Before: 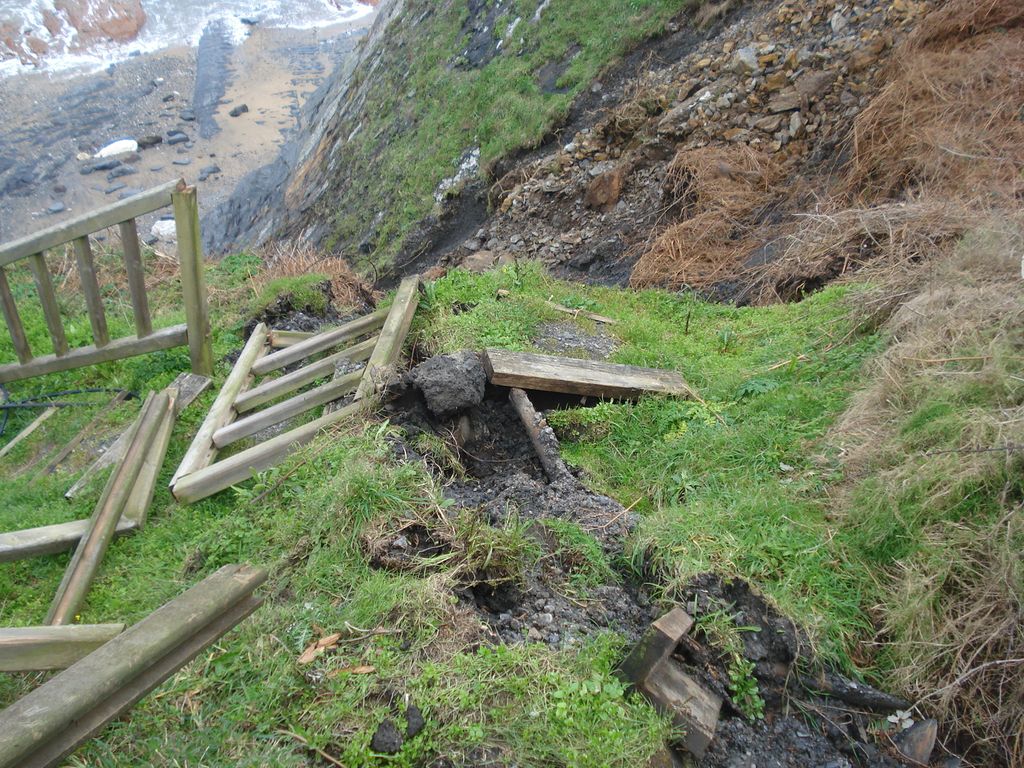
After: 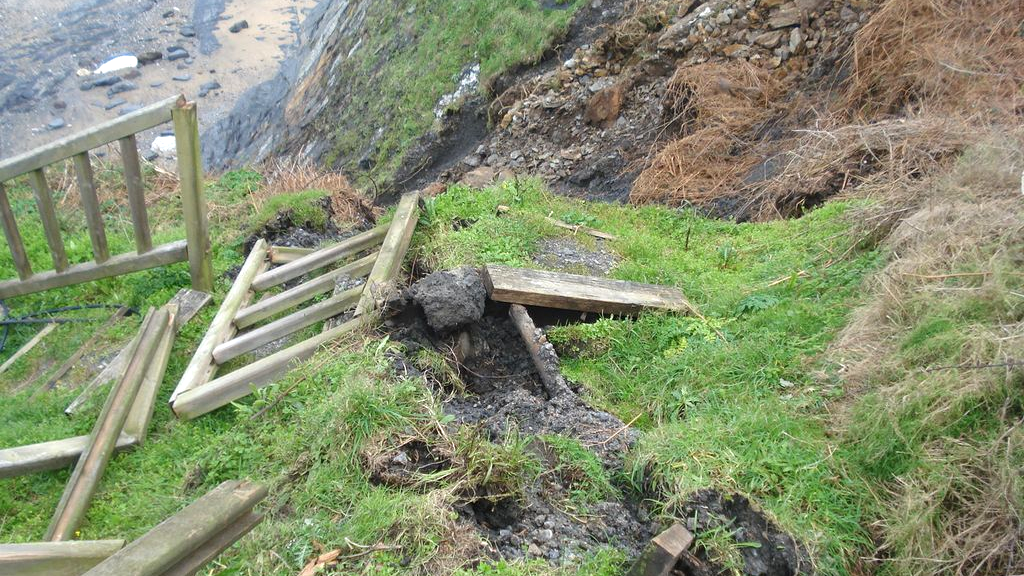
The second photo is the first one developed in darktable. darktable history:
exposure: exposure 0.375 EV, compensate highlight preservation false
crop: top 11.05%, bottom 13.929%
